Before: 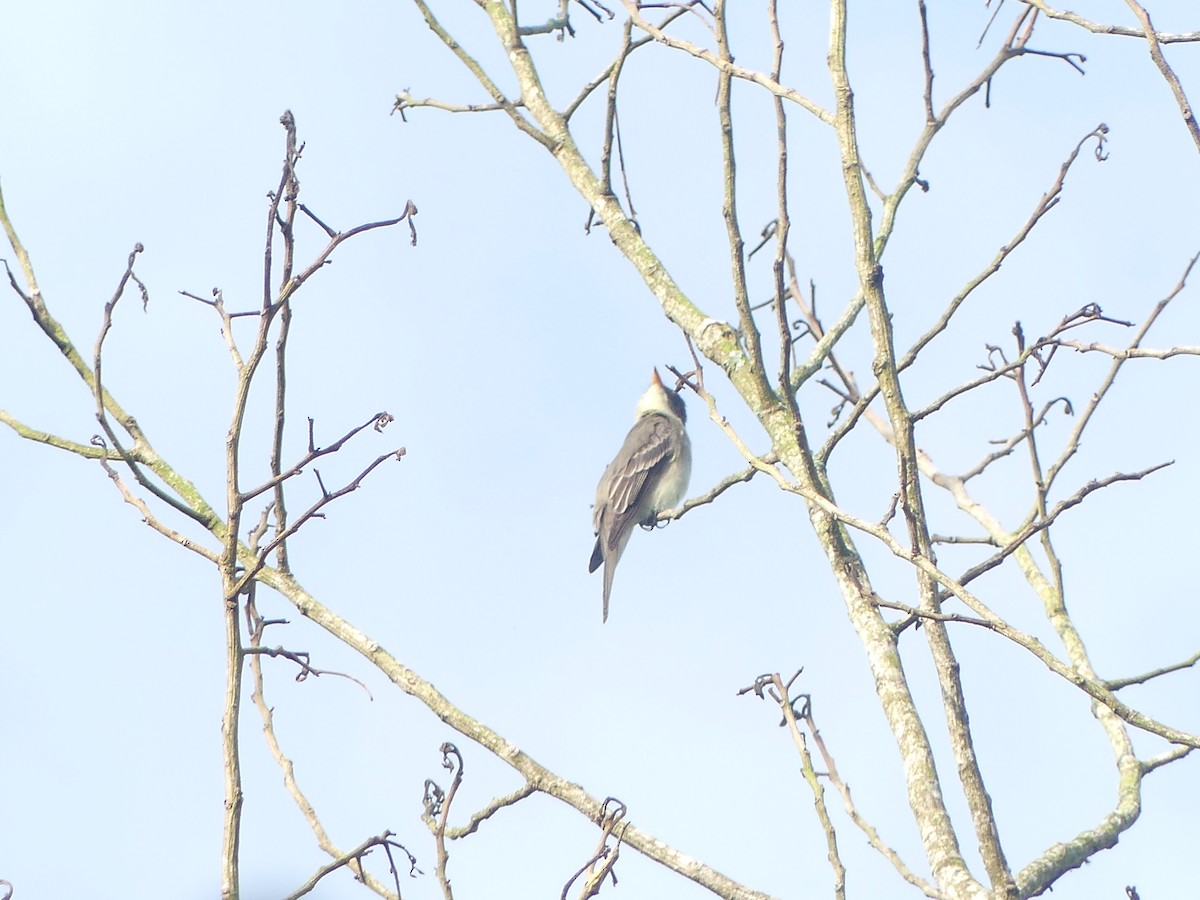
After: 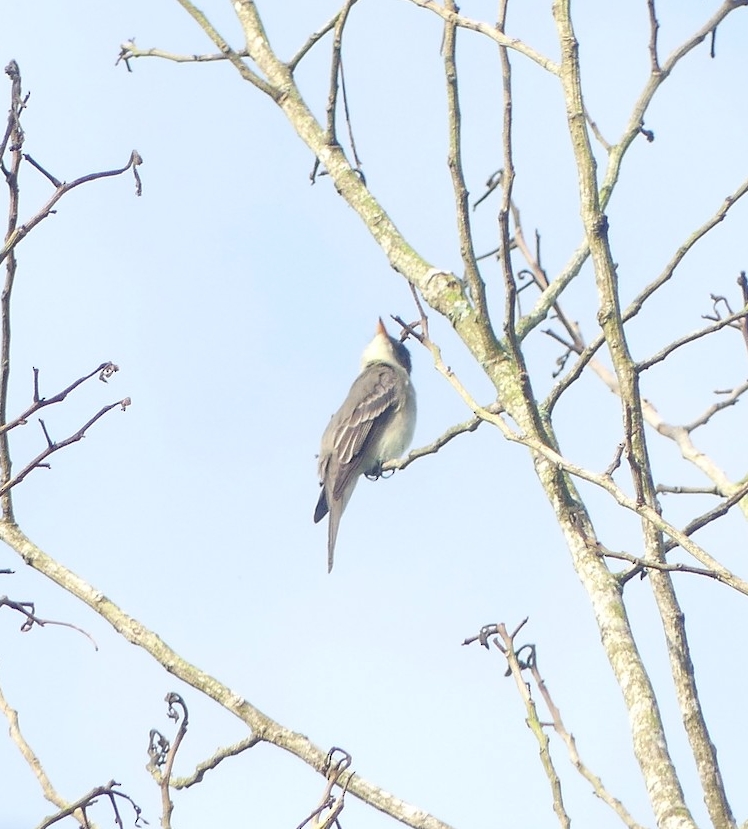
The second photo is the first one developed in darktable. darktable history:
crop and rotate: left 22.918%, top 5.629%, right 14.711%, bottom 2.247%
exposure: black level correction 0.011, compensate highlight preservation false
